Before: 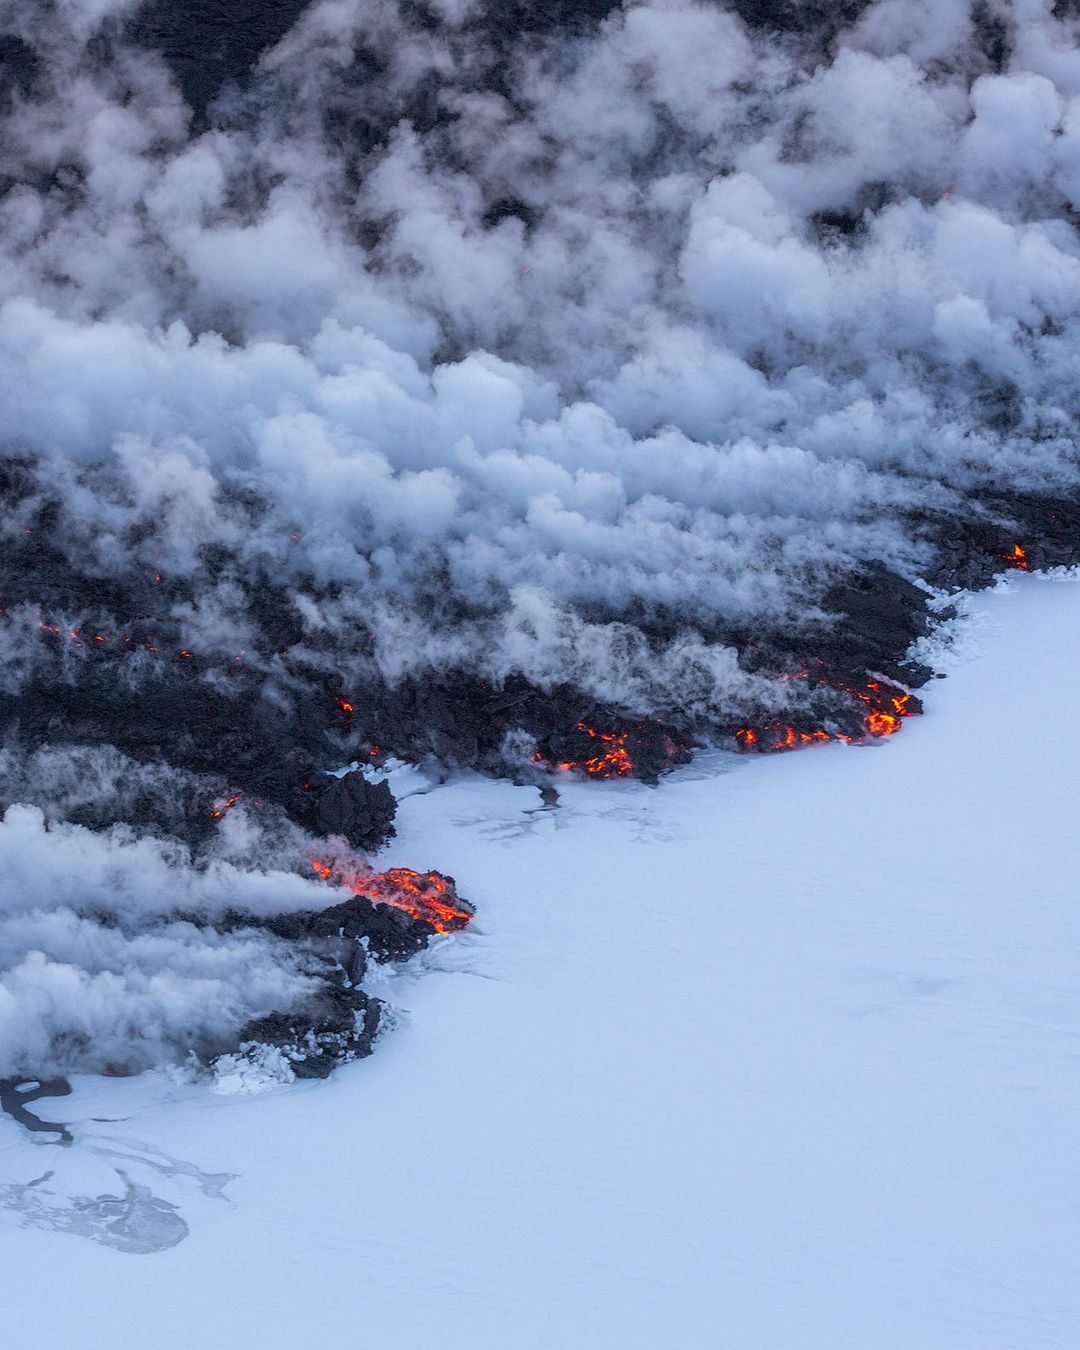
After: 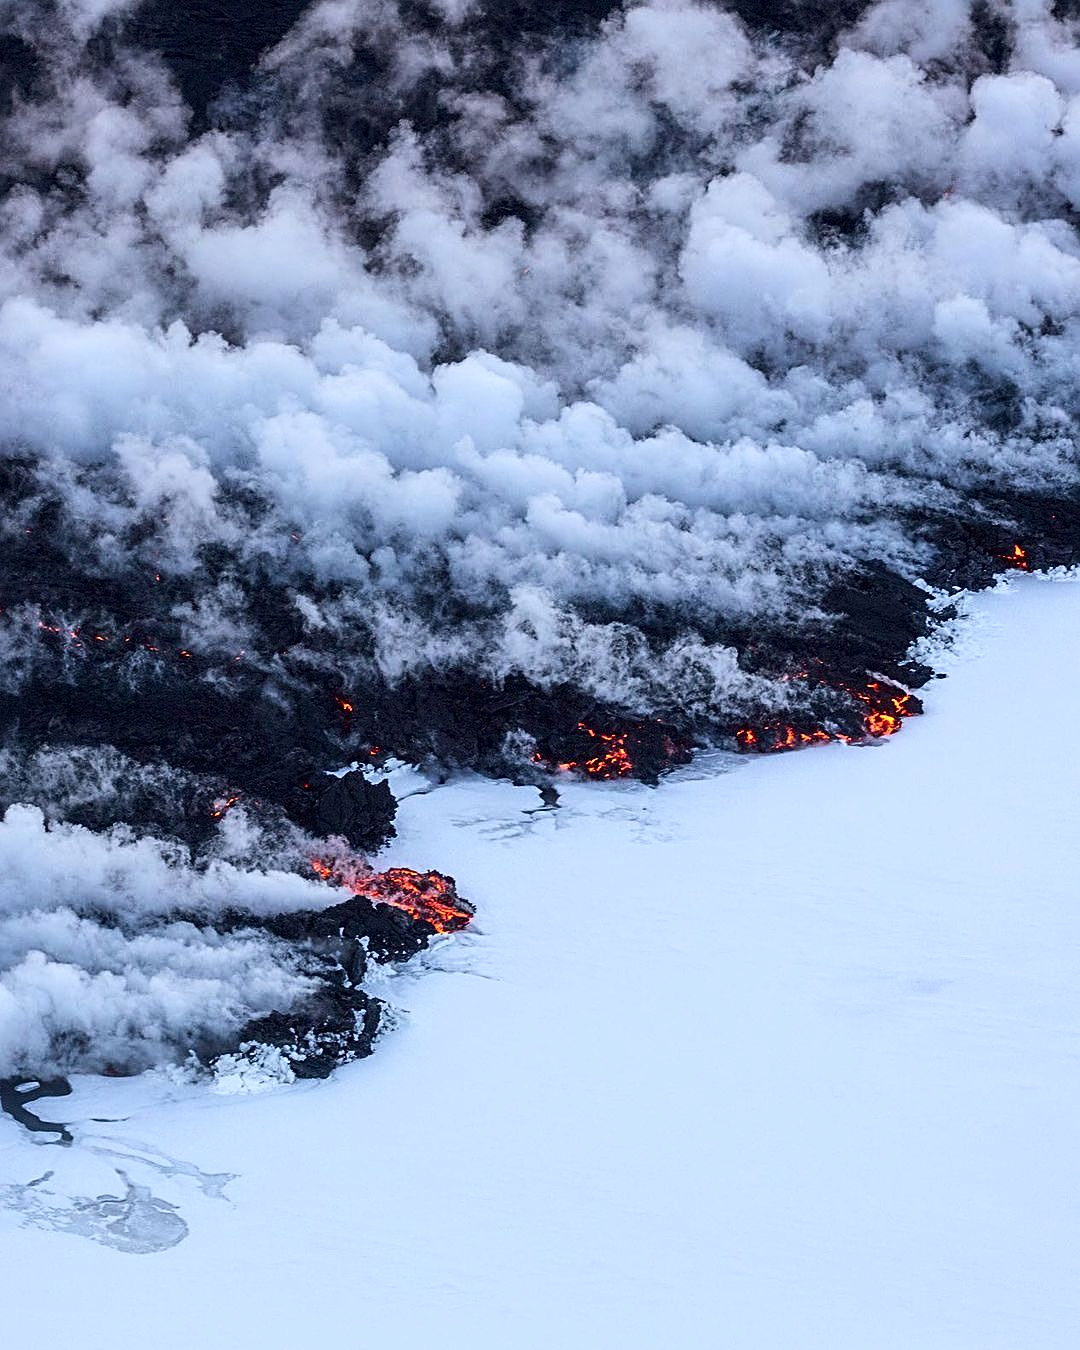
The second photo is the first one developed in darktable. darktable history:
sharpen: radius 2.536, amount 0.631
contrast brightness saturation: contrast 0.288
